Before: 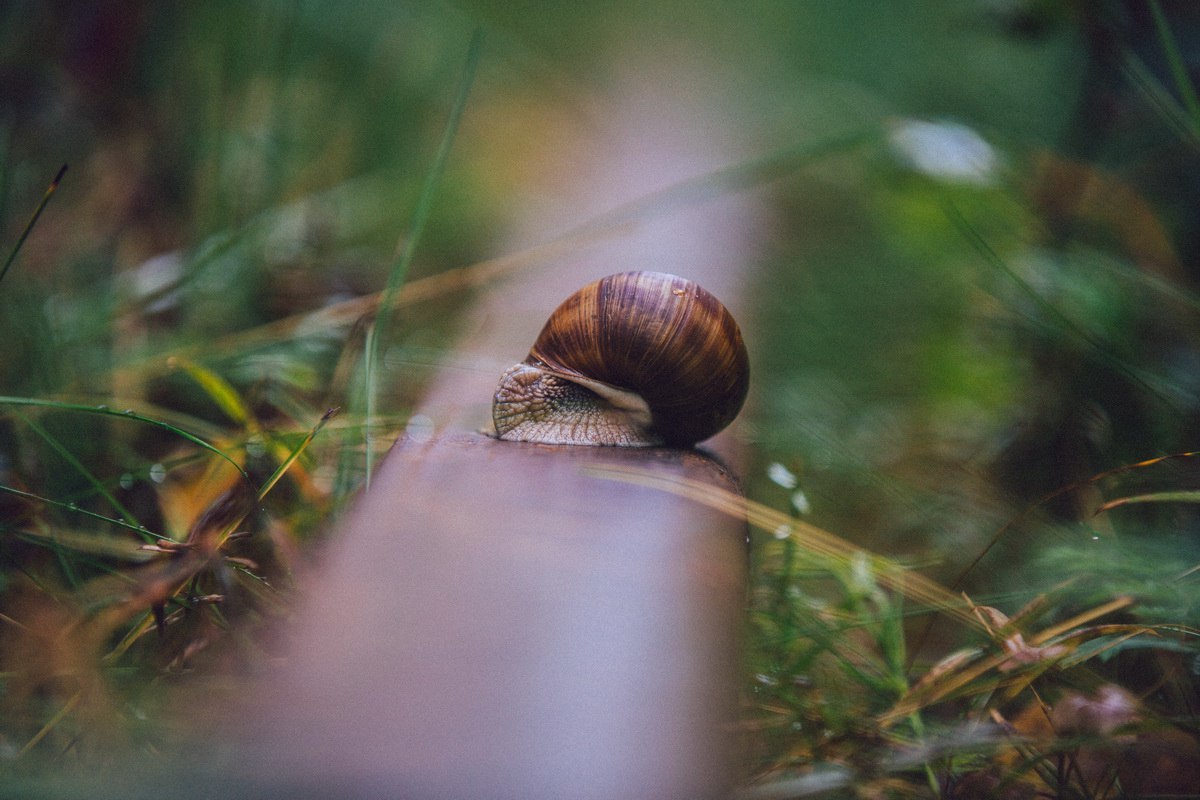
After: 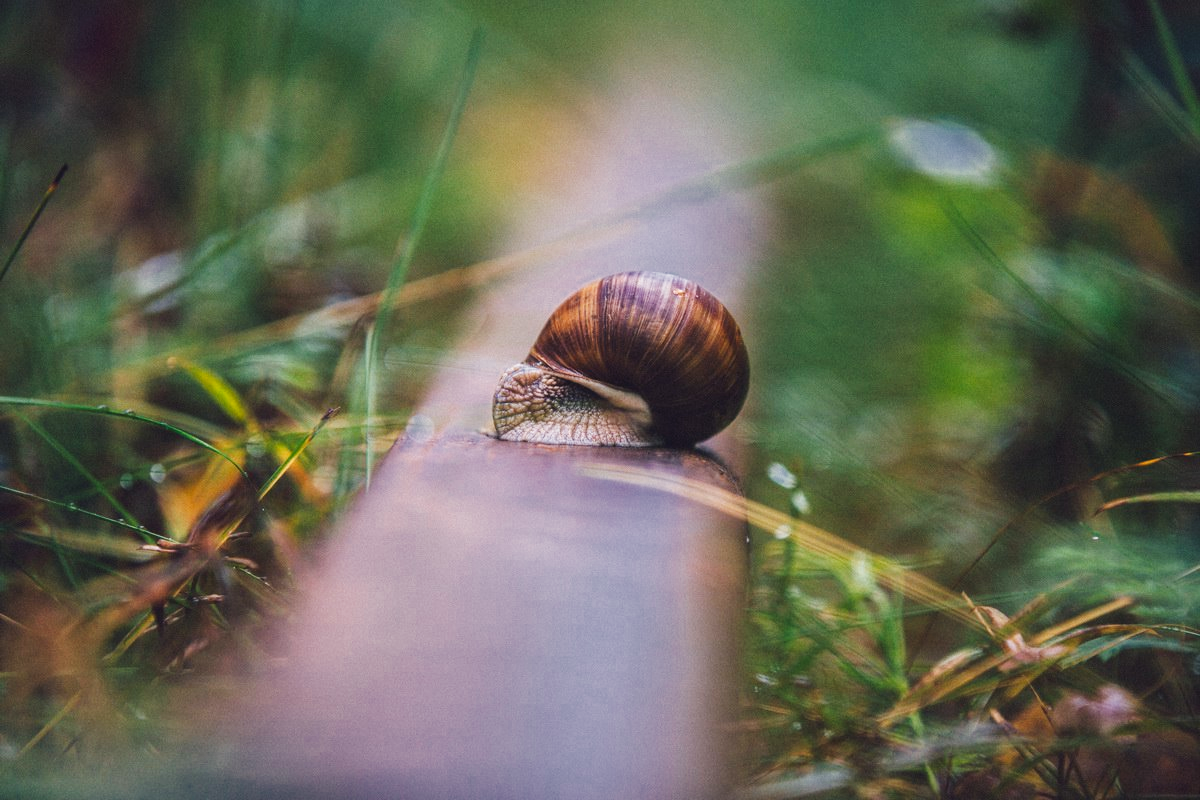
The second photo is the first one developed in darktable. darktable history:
color zones: curves: ch0 [(0, 0.497) (0.143, 0.5) (0.286, 0.5) (0.429, 0.483) (0.571, 0.116) (0.714, -0.006) (0.857, 0.28) (1, 0.497)]
tone curve: curves: ch0 [(0.003, 0.029) (0.202, 0.232) (0.46, 0.56) (0.611, 0.739) (0.843, 0.941) (1, 0.99)]; ch1 [(0, 0) (0.35, 0.356) (0.45, 0.453) (0.508, 0.515) (0.617, 0.601) (1, 1)]; ch2 [(0, 0) (0.456, 0.469) (0.5, 0.5) (0.556, 0.566) (0.635, 0.642) (1, 1)], preserve colors none
